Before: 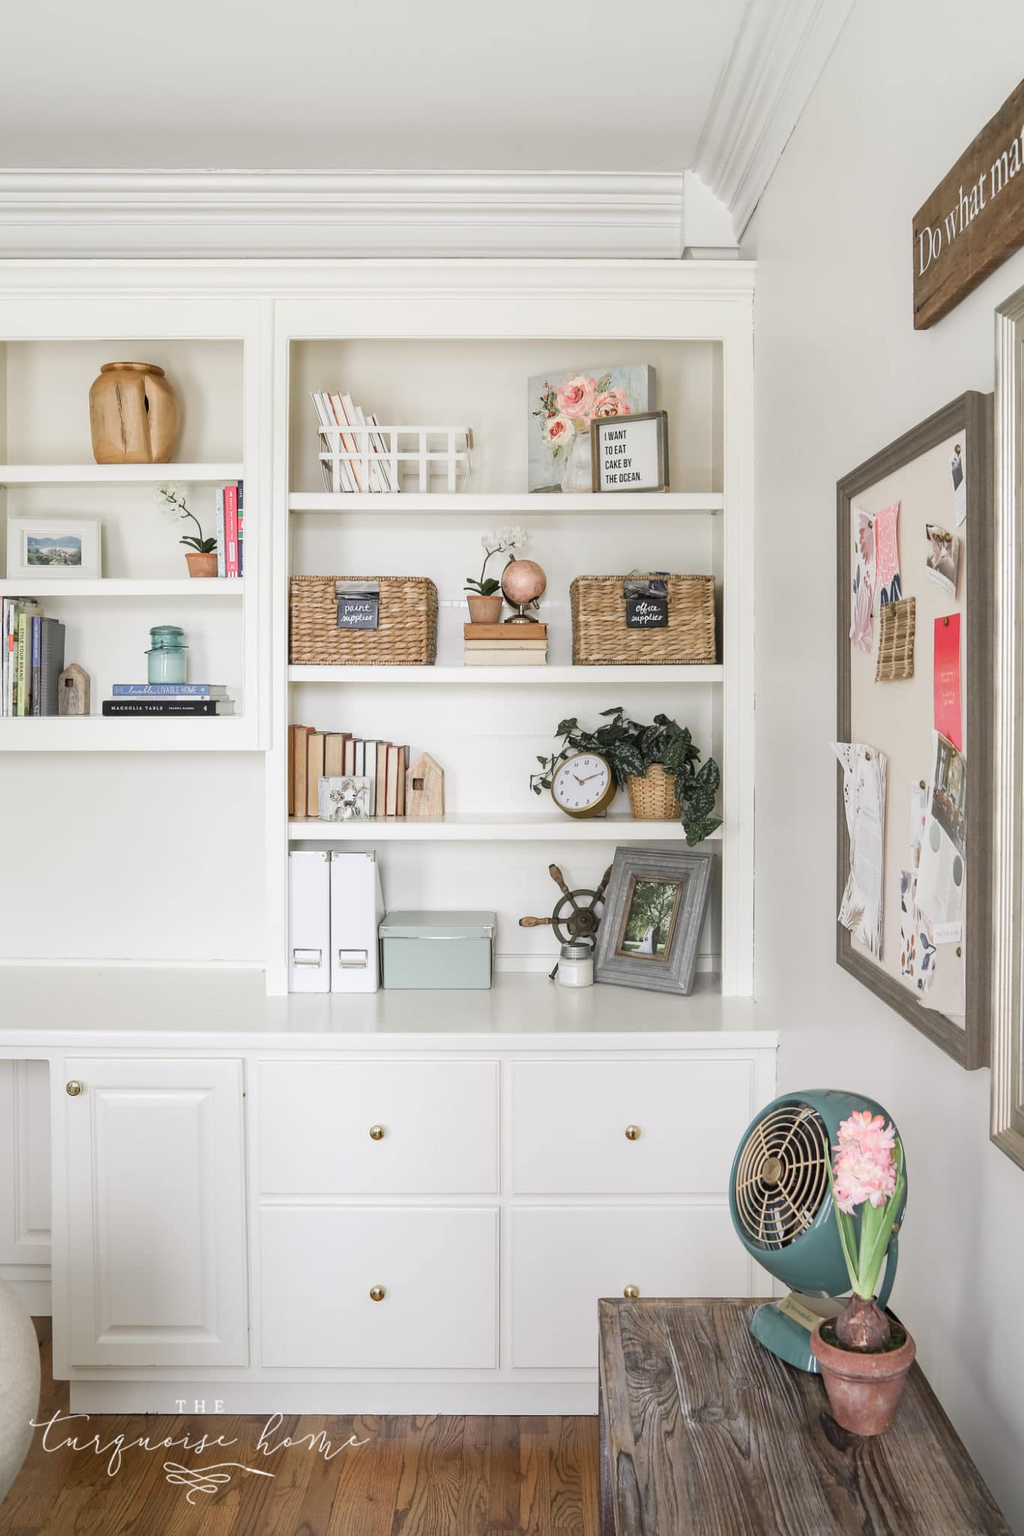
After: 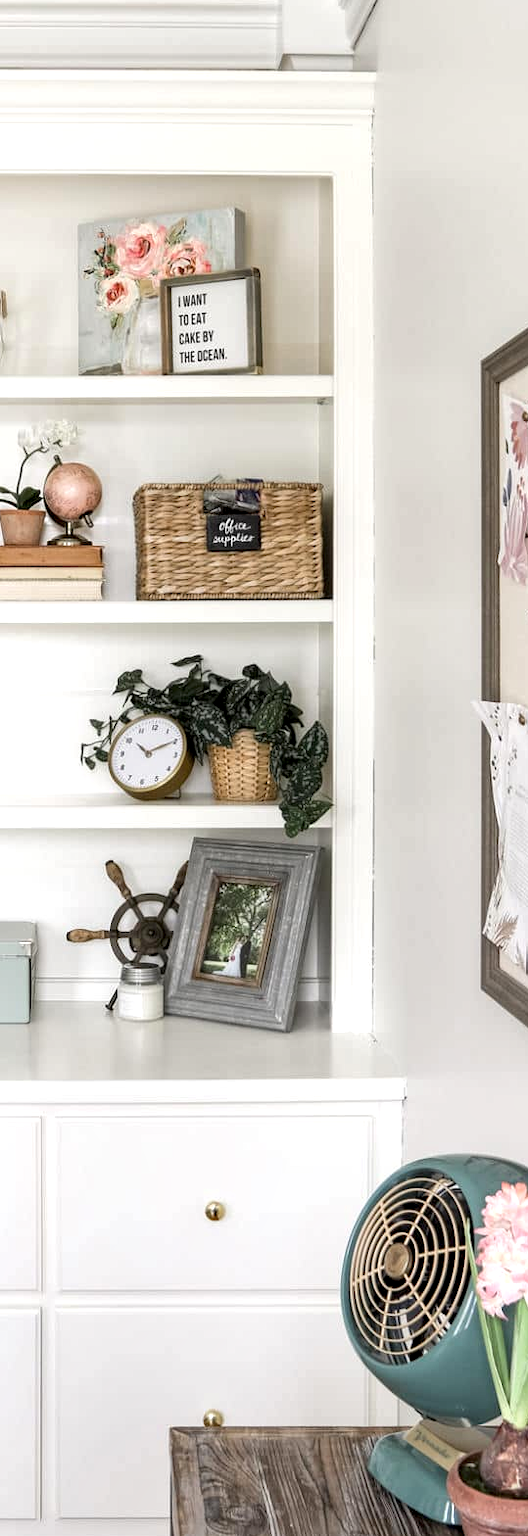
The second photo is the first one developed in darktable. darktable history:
local contrast: highlights 123%, shadows 126%, detail 140%, midtone range 0.254
crop: left 45.721%, top 13.393%, right 14.118%, bottom 10.01%
exposure: black level correction 0.001, exposure 0.3 EV, compensate highlight preservation false
